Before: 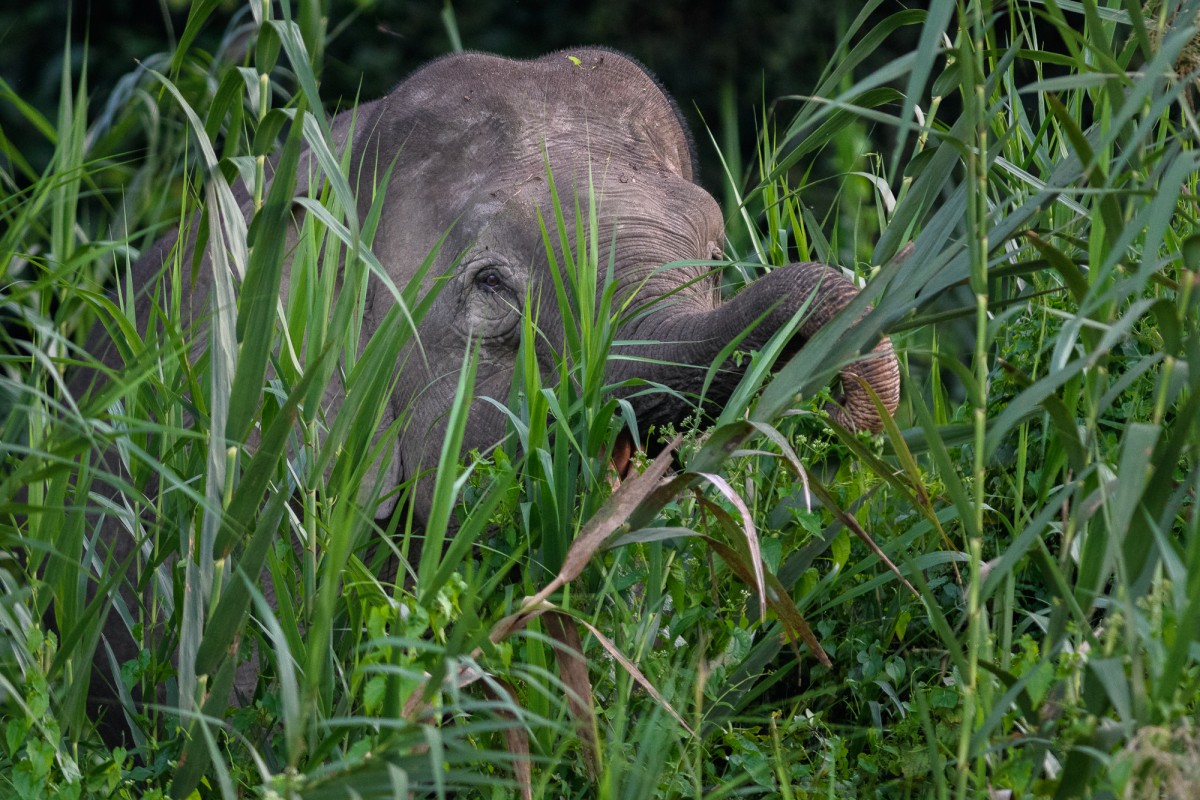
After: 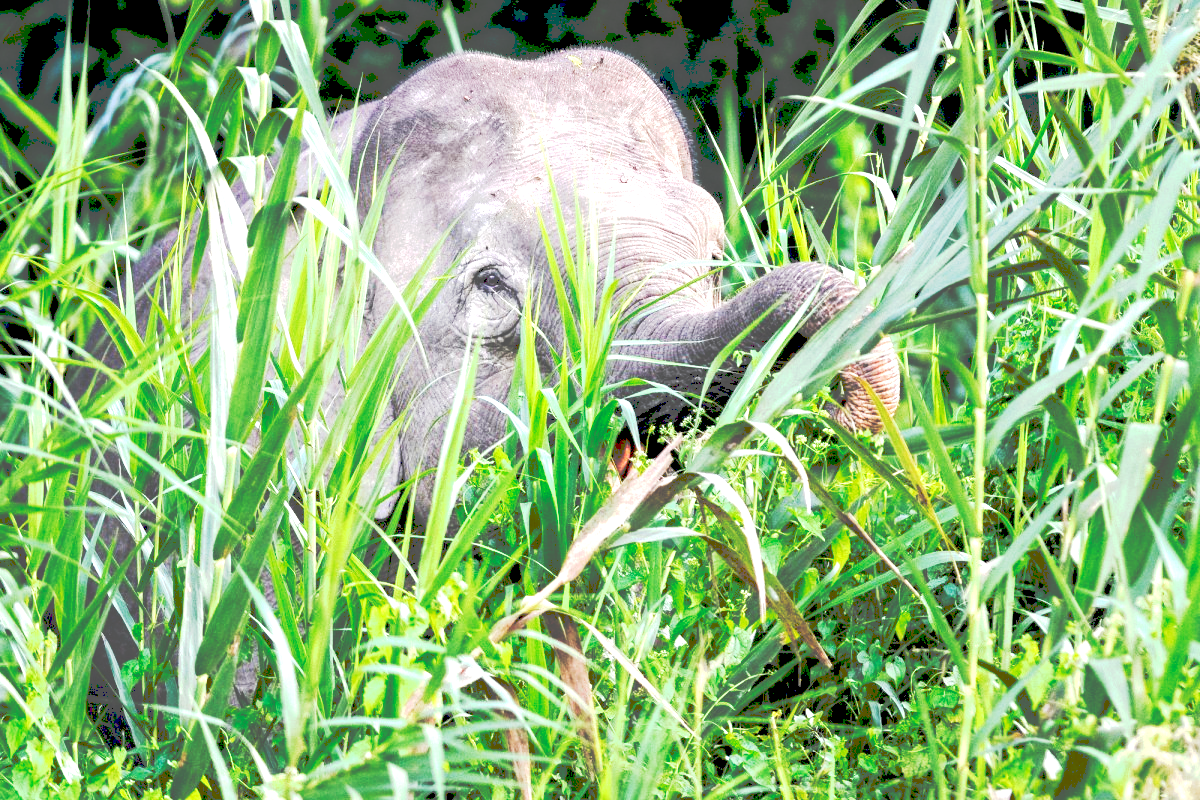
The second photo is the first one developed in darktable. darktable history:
exposure: black level correction 0.005, exposure 2.073 EV, compensate highlight preservation false
tone curve: curves: ch0 [(0, 0) (0.003, 0.331) (0.011, 0.333) (0.025, 0.333) (0.044, 0.334) (0.069, 0.335) (0.1, 0.338) (0.136, 0.342) (0.177, 0.347) (0.224, 0.352) (0.277, 0.359) (0.335, 0.39) (0.399, 0.434) (0.468, 0.509) (0.543, 0.615) (0.623, 0.731) (0.709, 0.814) (0.801, 0.88) (0.898, 0.921) (1, 1)], preserve colors none
